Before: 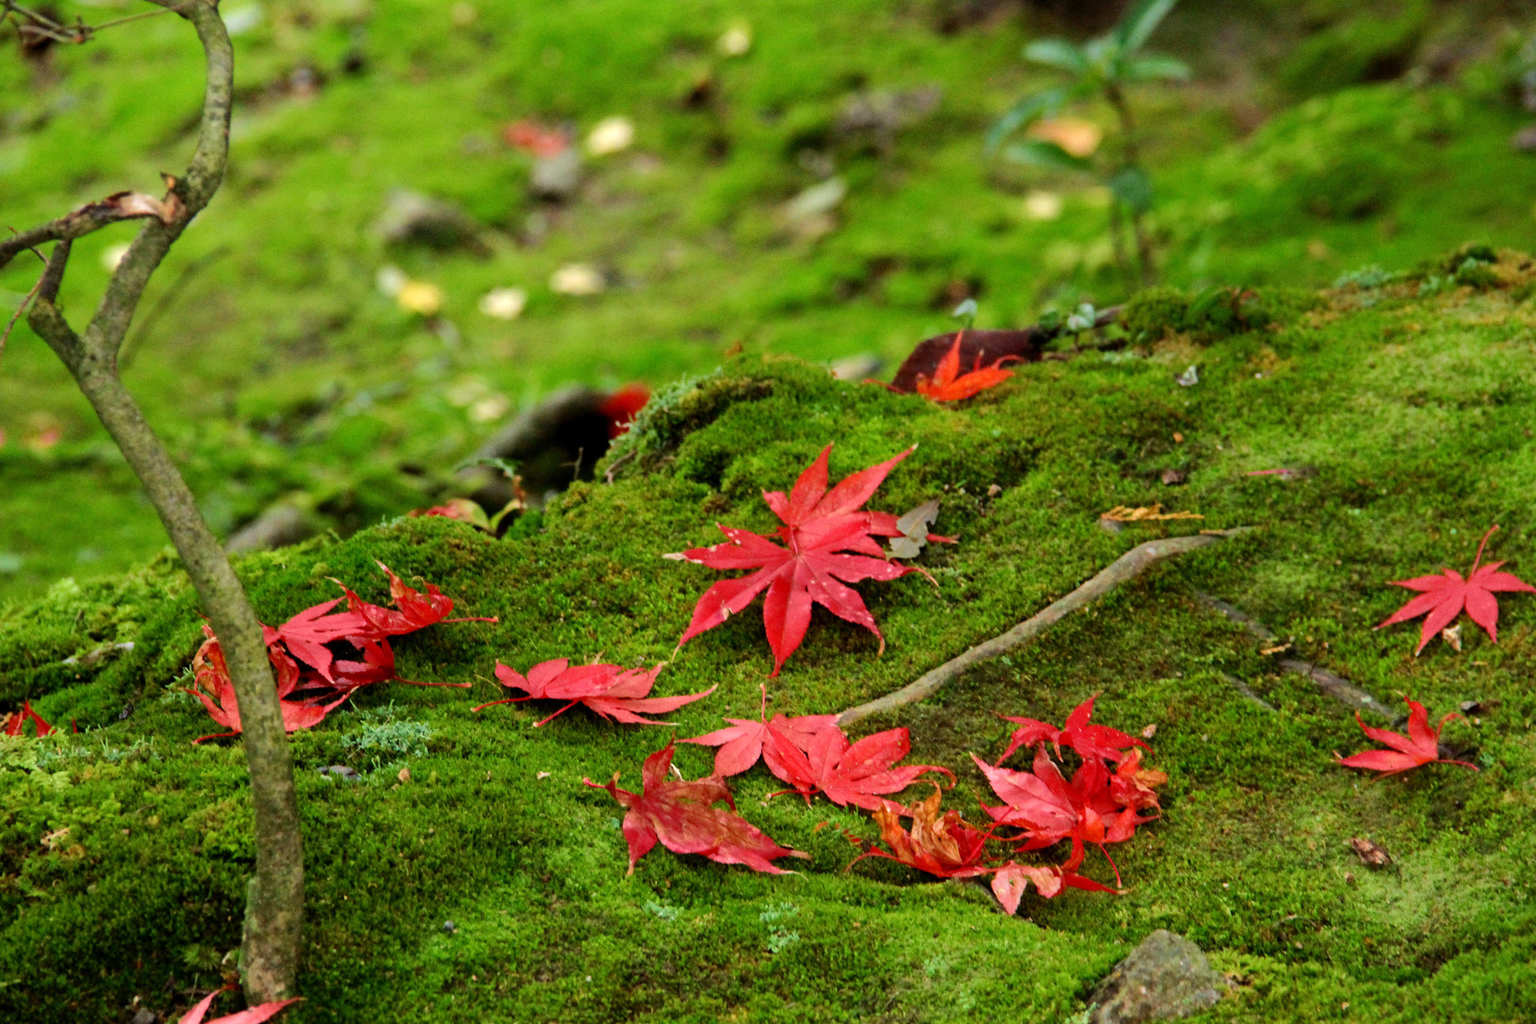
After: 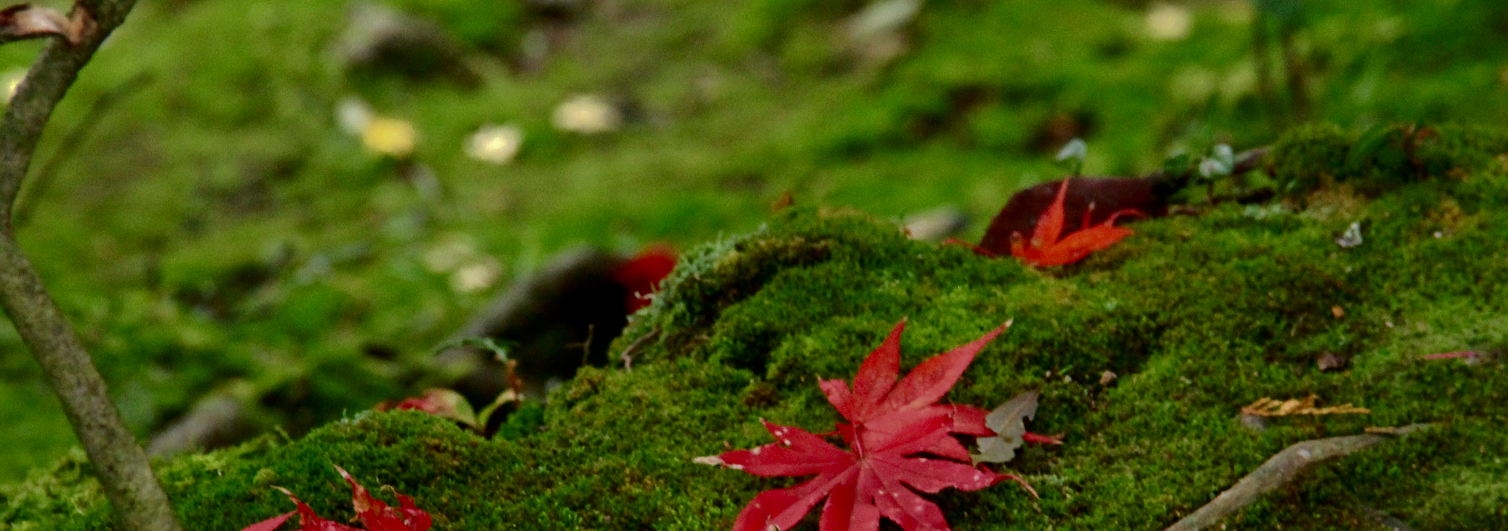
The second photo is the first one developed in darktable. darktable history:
crop: left 7.036%, top 18.398%, right 14.379%, bottom 40.043%
contrast brightness saturation: contrast 0.28
shadows and highlights: shadows 25, highlights -70
base curve: curves: ch0 [(0, 0) (0.826, 0.587) (1, 1)]
